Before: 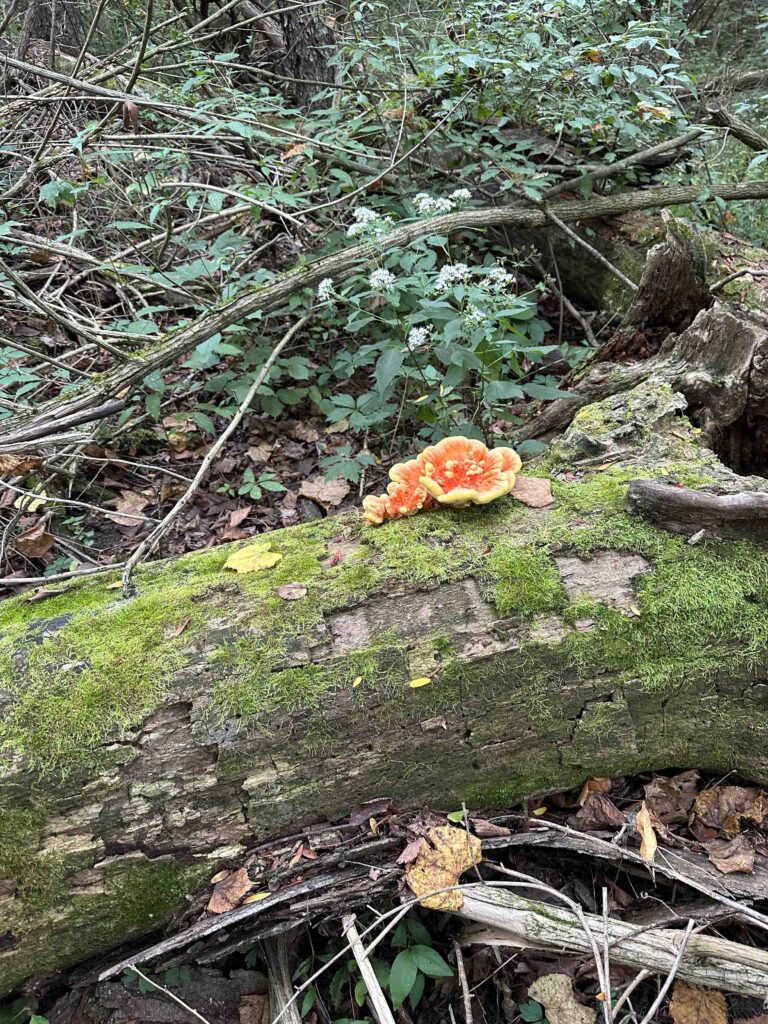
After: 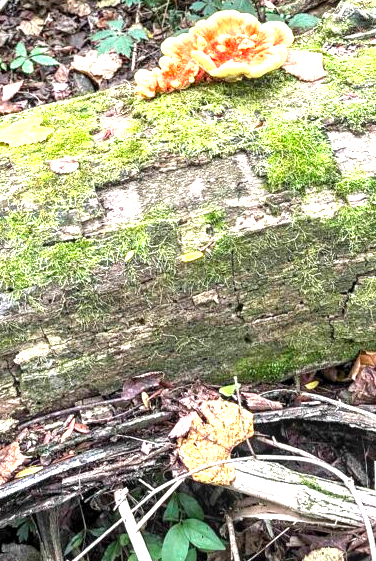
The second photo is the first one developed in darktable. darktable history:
exposure: black level correction 0, exposure 1.334 EV, compensate highlight preservation false
local contrast: highlights 37%, detail 134%
crop: left 29.783%, top 41.694%, right 21.129%, bottom 3.461%
